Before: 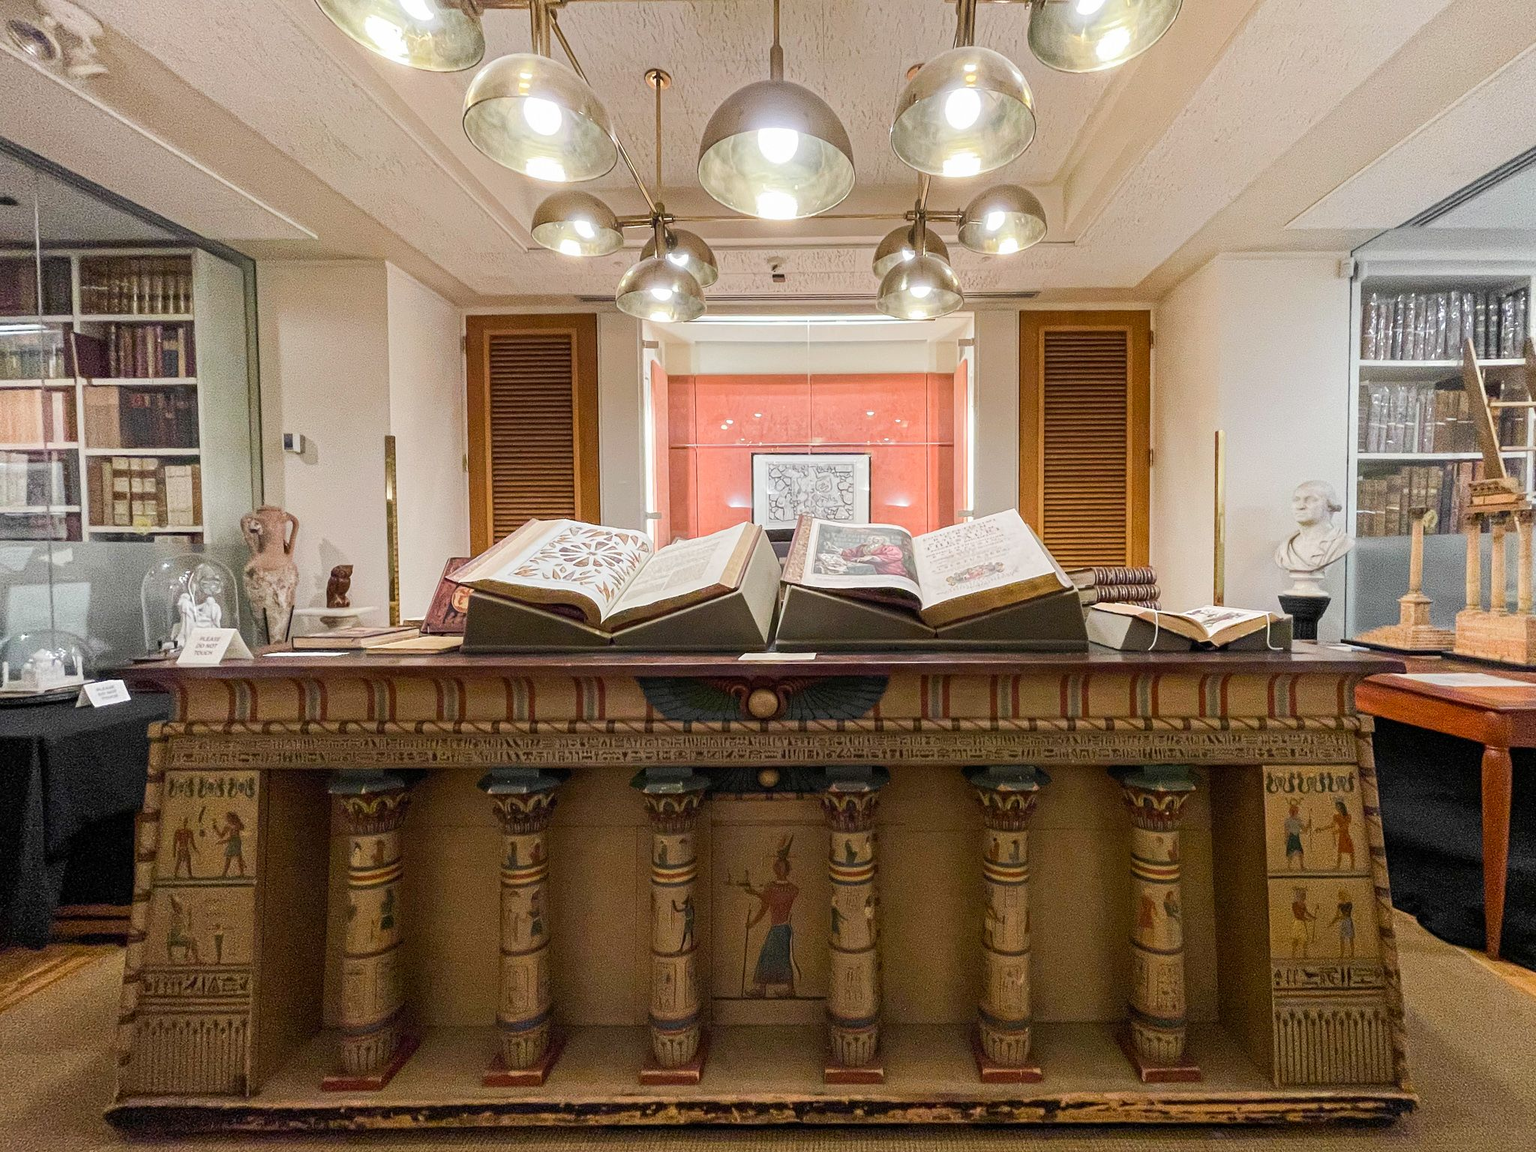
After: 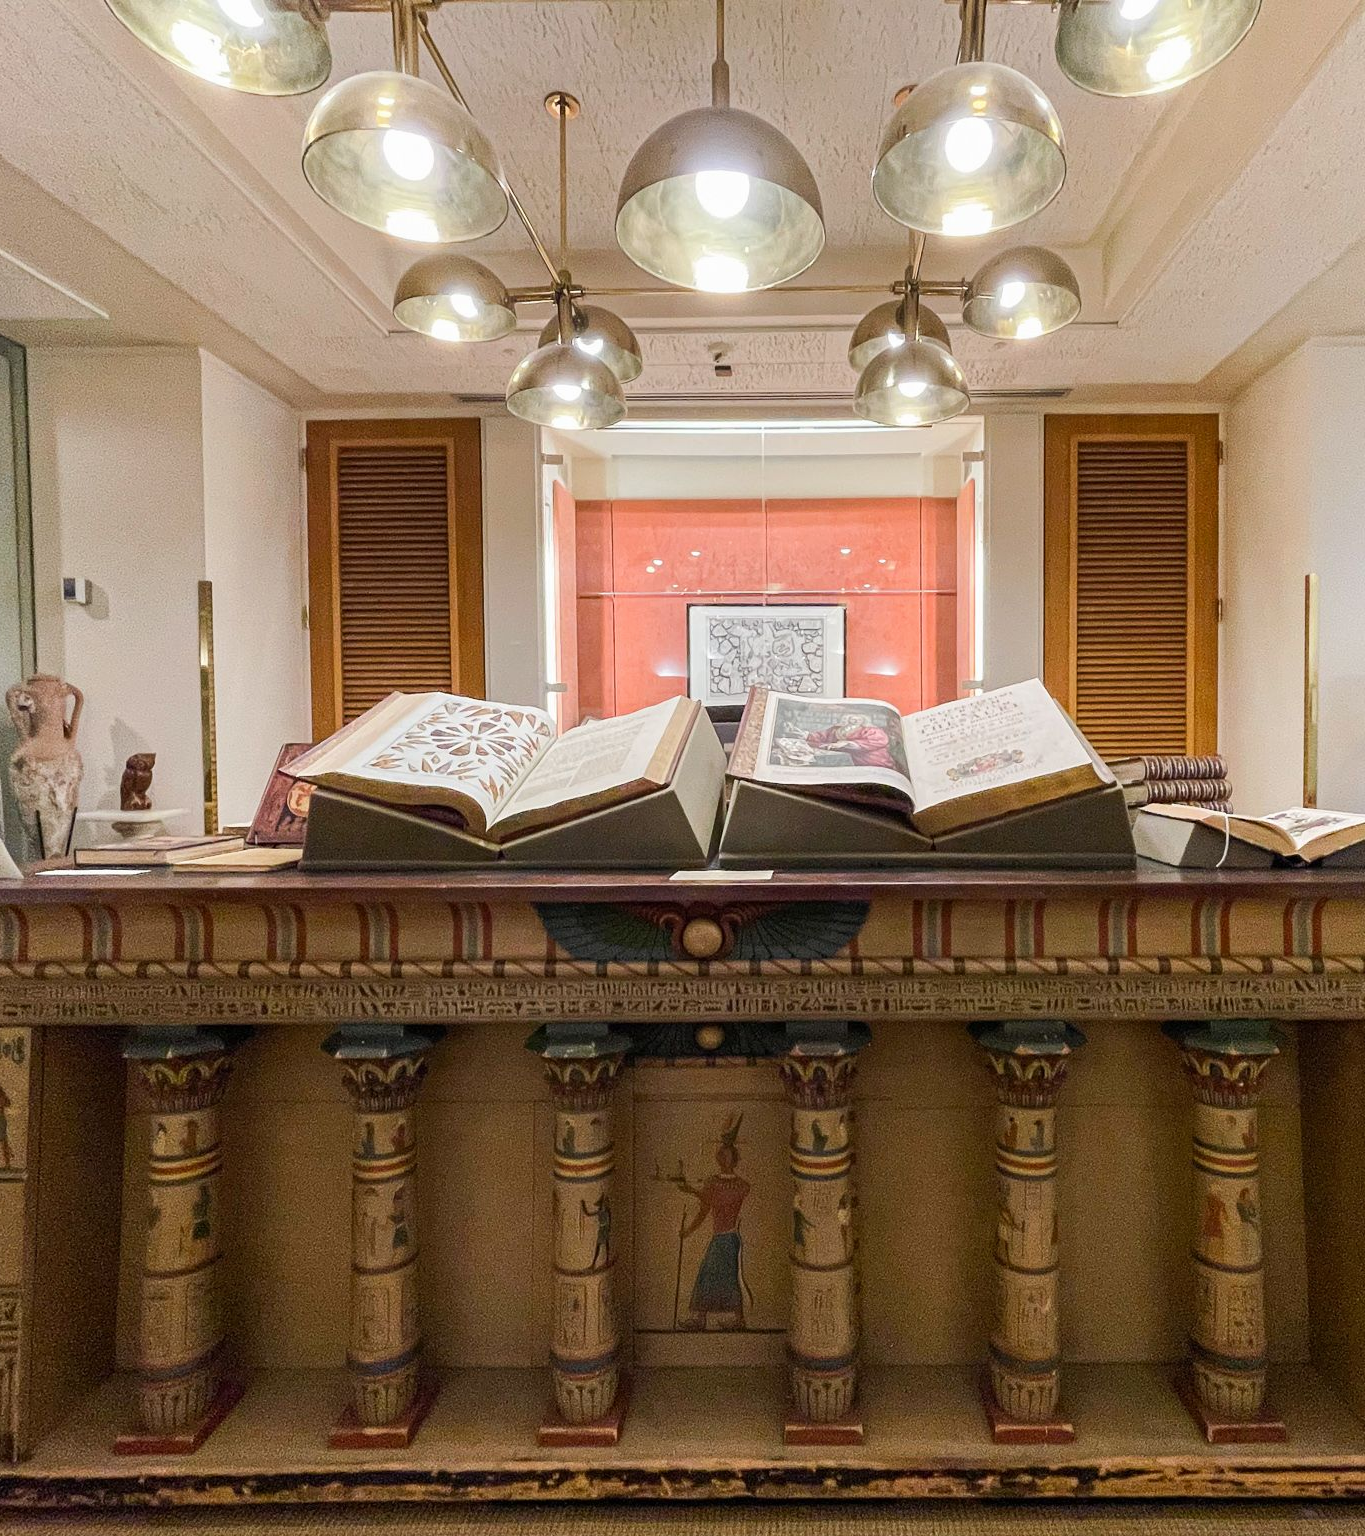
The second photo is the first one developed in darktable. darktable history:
crop: left 15.419%, right 17.914%
exposure: exposure -0.01 EV, compensate highlight preservation false
